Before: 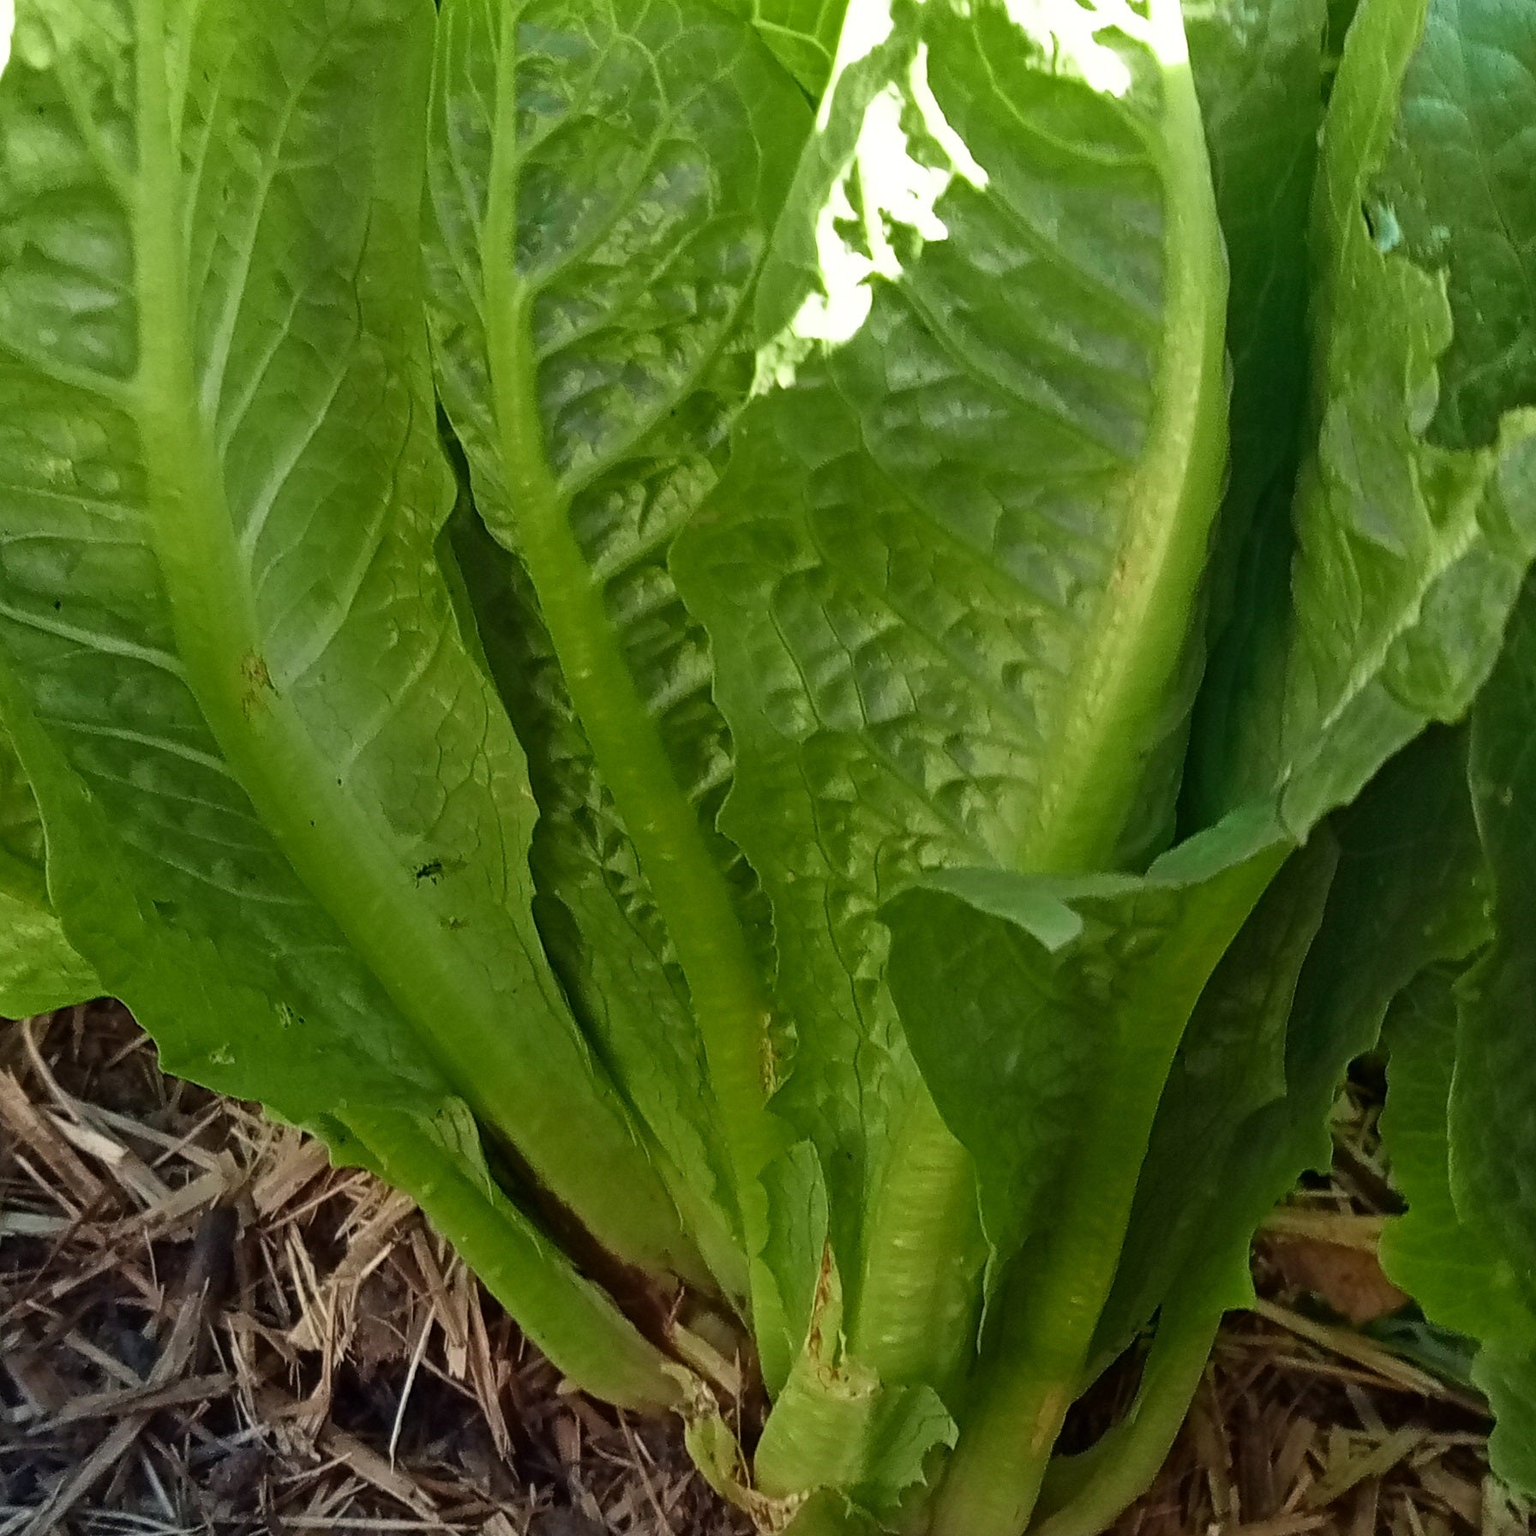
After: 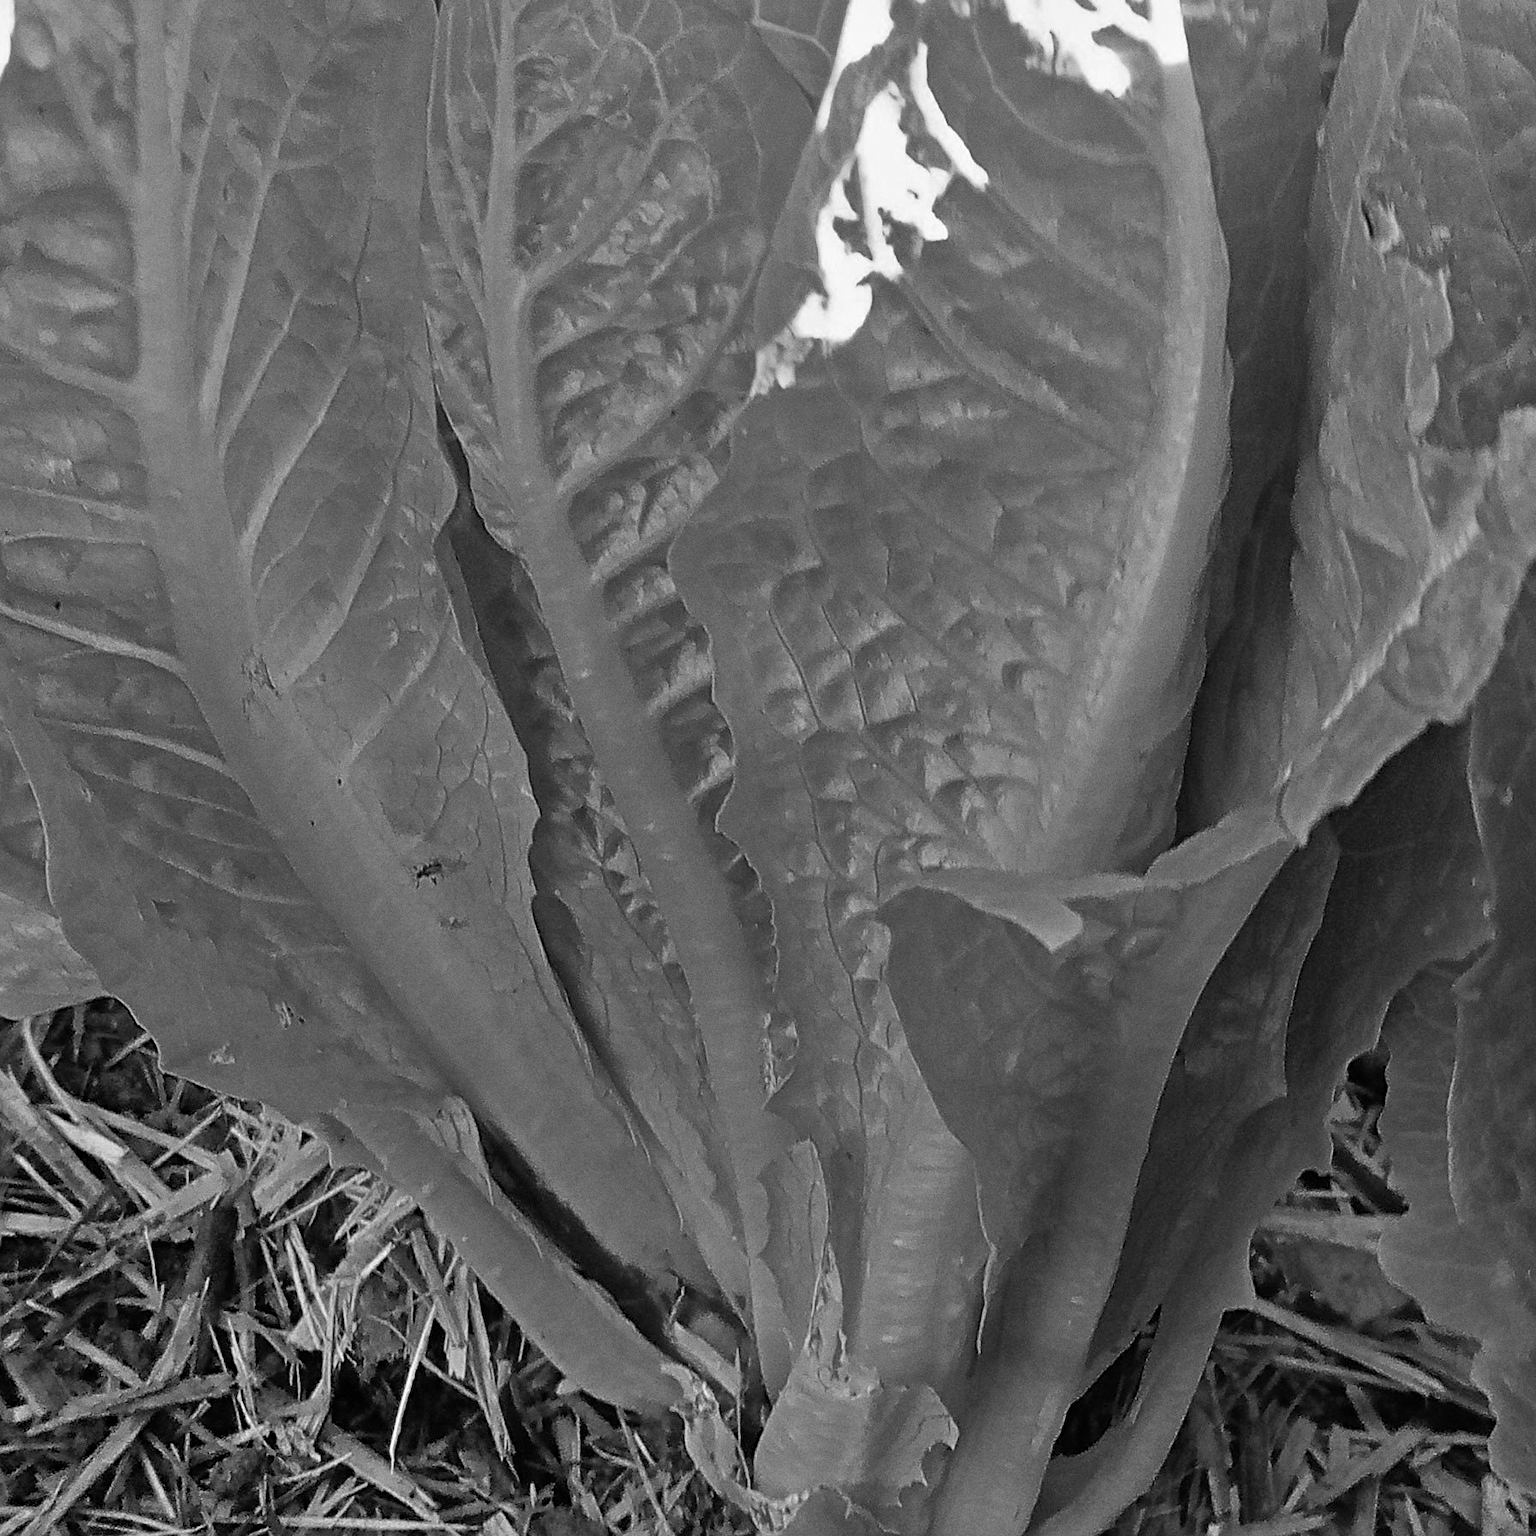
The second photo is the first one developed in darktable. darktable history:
sharpen: on, module defaults
grain: coarseness 0.09 ISO
tone equalizer: -7 EV 0.15 EV, -6 EV 0.6 EV, -5 EV 1.15 EV, -4 EV 1.33 EV, -3 EV 1.15 EV, -2 EV 0.6 EV, -1 EV 0.15 EV, mask exposure compensation -0.5 EV
color zones: curves: ch0 [(0, 0.299) (0.25, 0.383) (0.456, 0.352) (0.736, 0.571)]; ch1 [(0, 0.63) (0.151, 0.568) (0.254, 0.416) (0.47, 0.558) (0.732, 0.37) (0.909, 0.492)]; ch2 [(0.004, 0.604) (0.158, 0.443) (0.257, 0.403) (0.761, 0.468)]
color calibration: illuminant same as pipeline (D50), adaptation none (bypass)
haze removal: compatibility mode true, adaptive false
monochrome: a 73.58, b 64.21
color balance rgb: saturation formula JzAzBz (2021)
